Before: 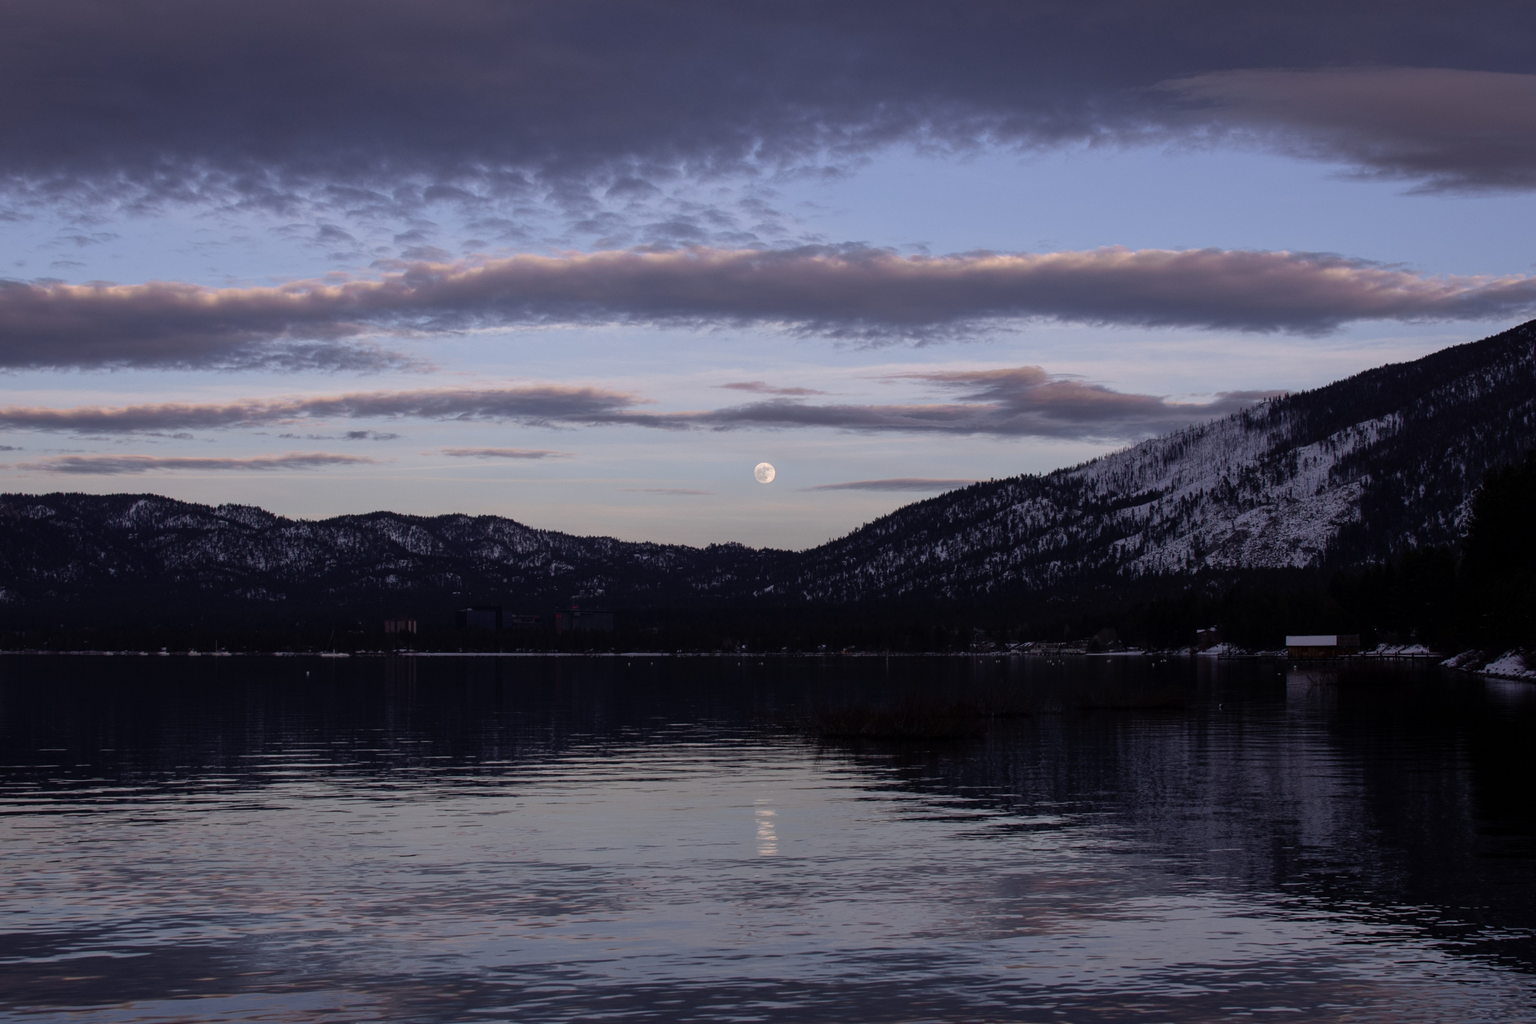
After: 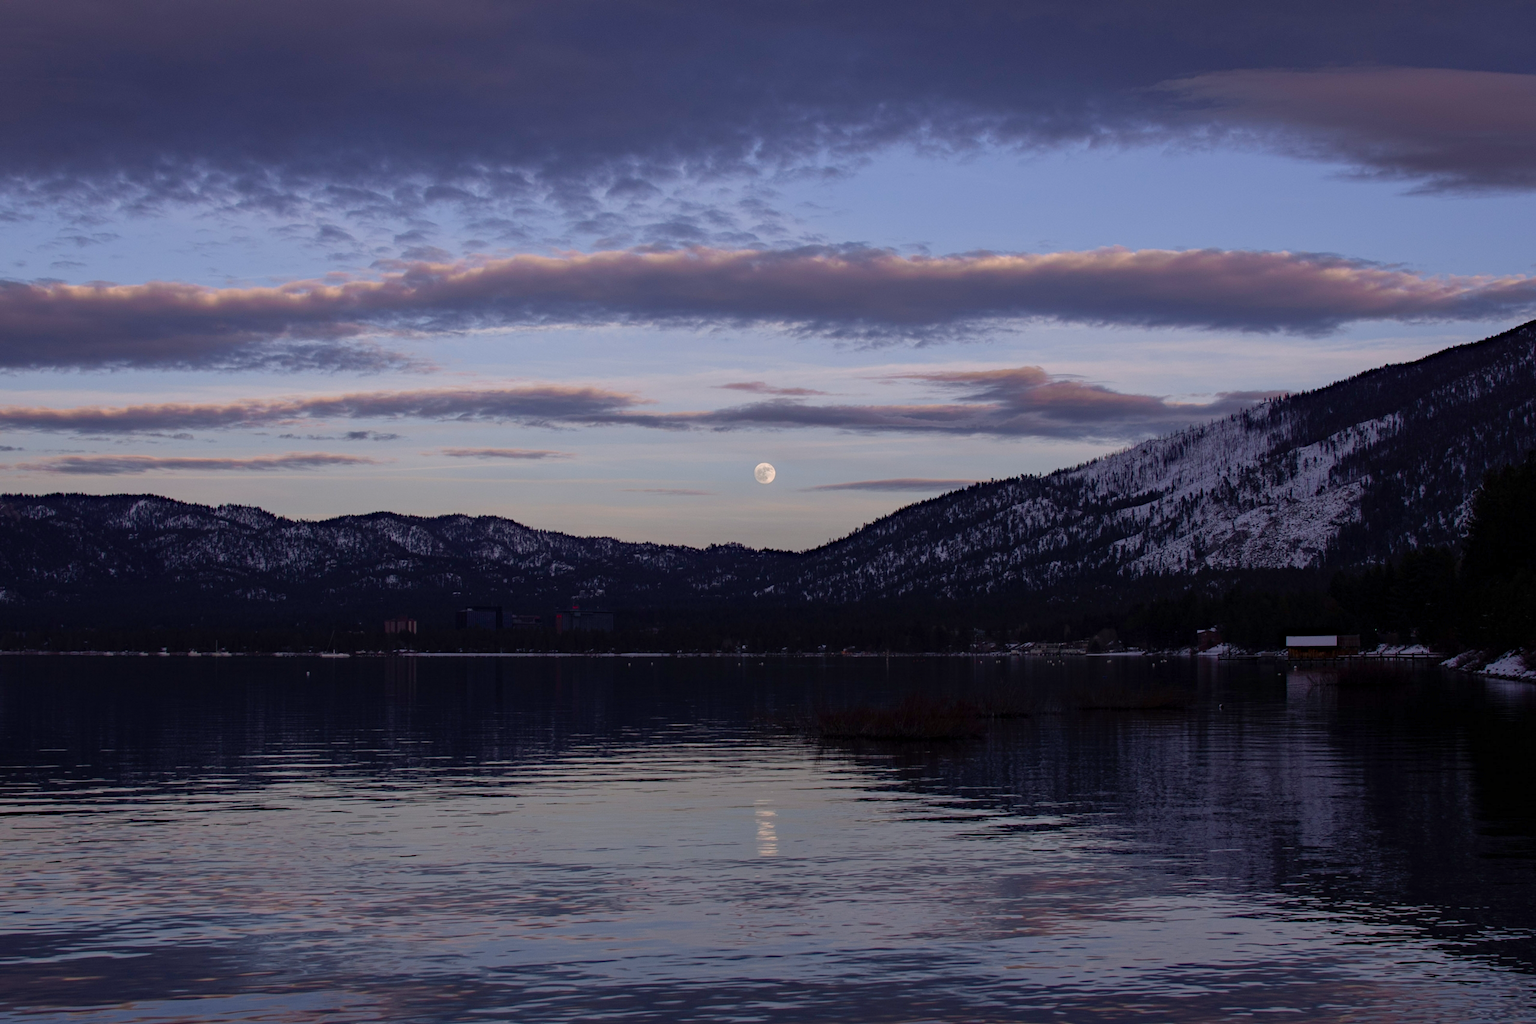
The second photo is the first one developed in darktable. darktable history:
color balance rgb: shadows lift › chroma 1%, shadows lift › hue 113°, highlights gain › chroma 0.2%, highlights gain › hue 333°, perceptual saturation grading › global saturation 20%, perceptual saturation grading › highlights -25%, perceptual saturation grading › shadows 25%, contrast -10%
haze removal: compatibility mode true, adaptive false
